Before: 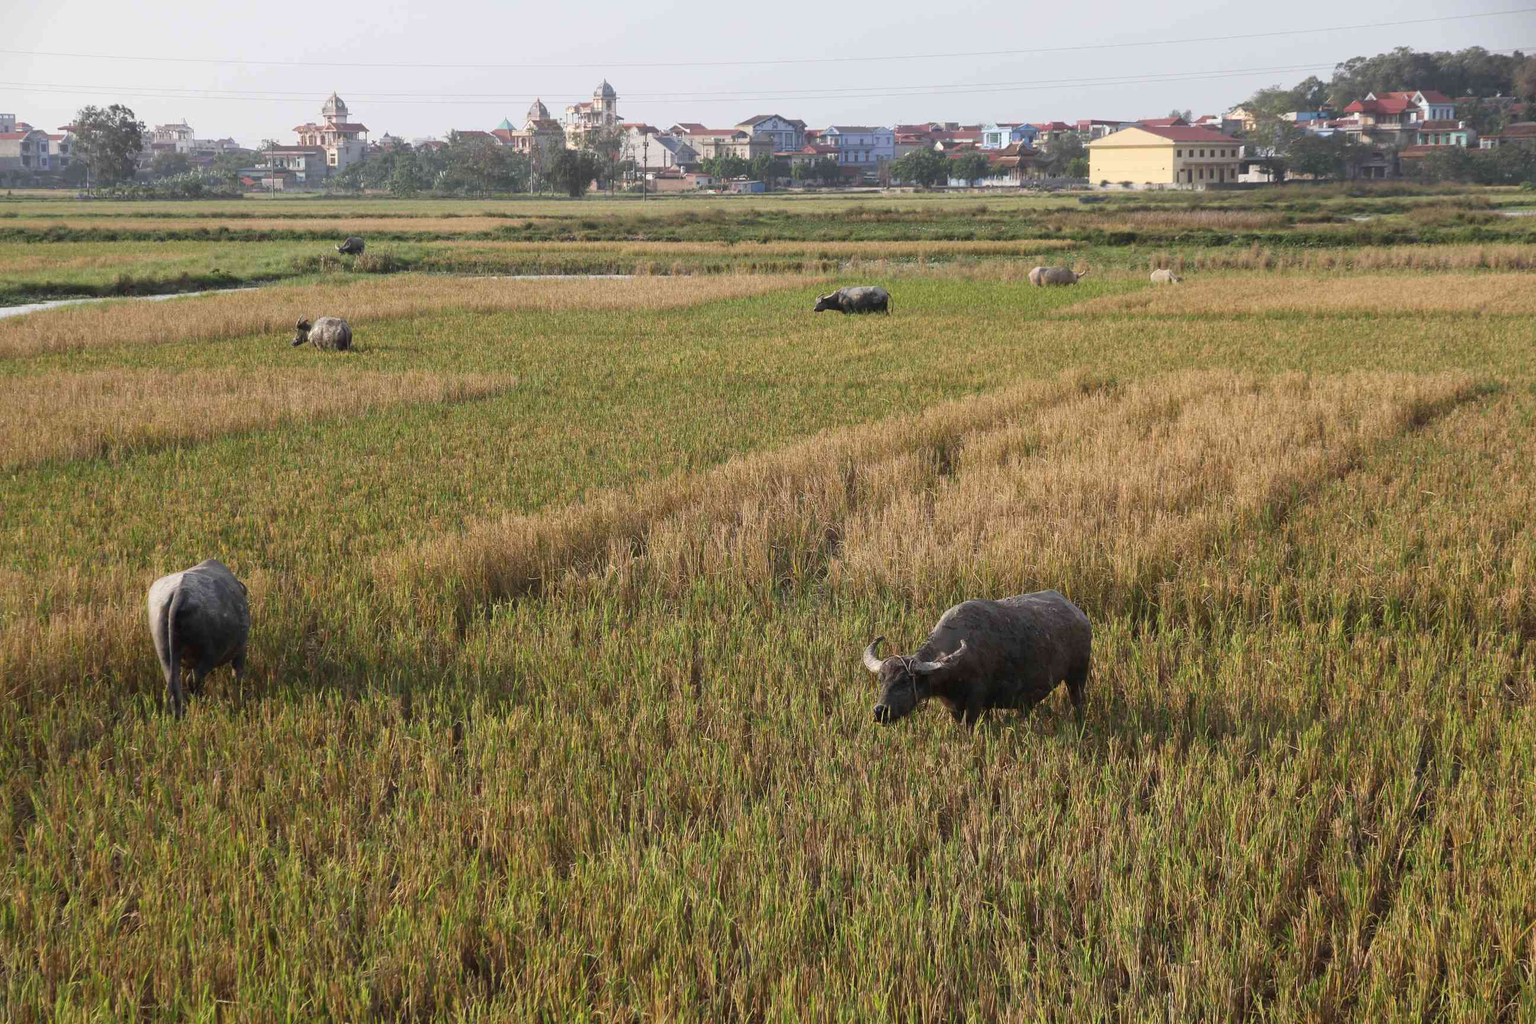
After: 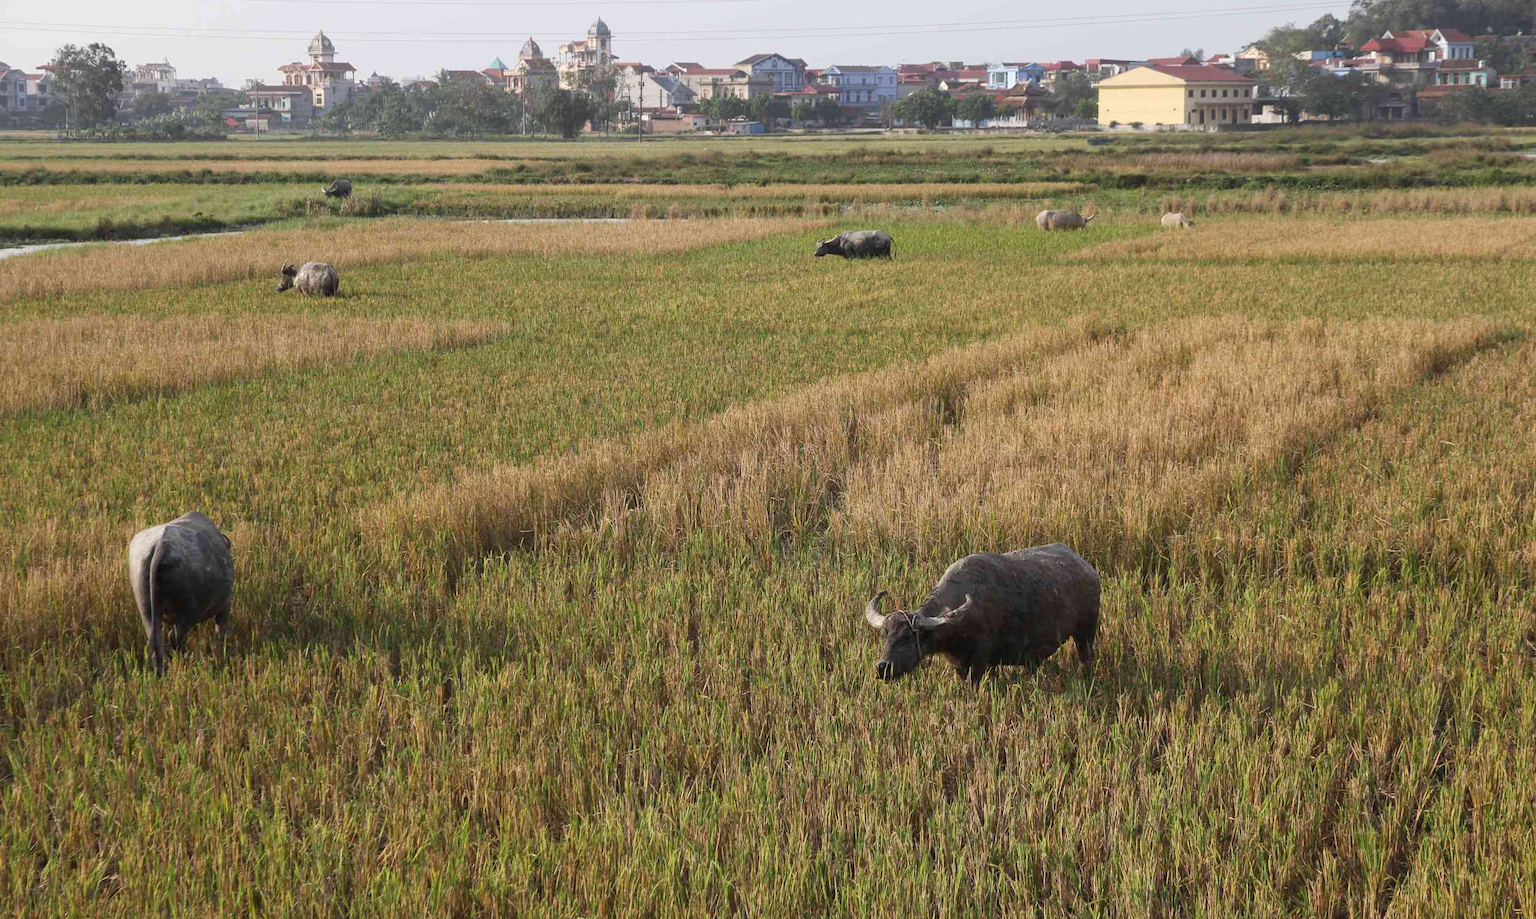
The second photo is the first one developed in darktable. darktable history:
crop: left 1.507%, top 6.147%, right 1.379%, bottom 6.637%
white balance: emerald 1
